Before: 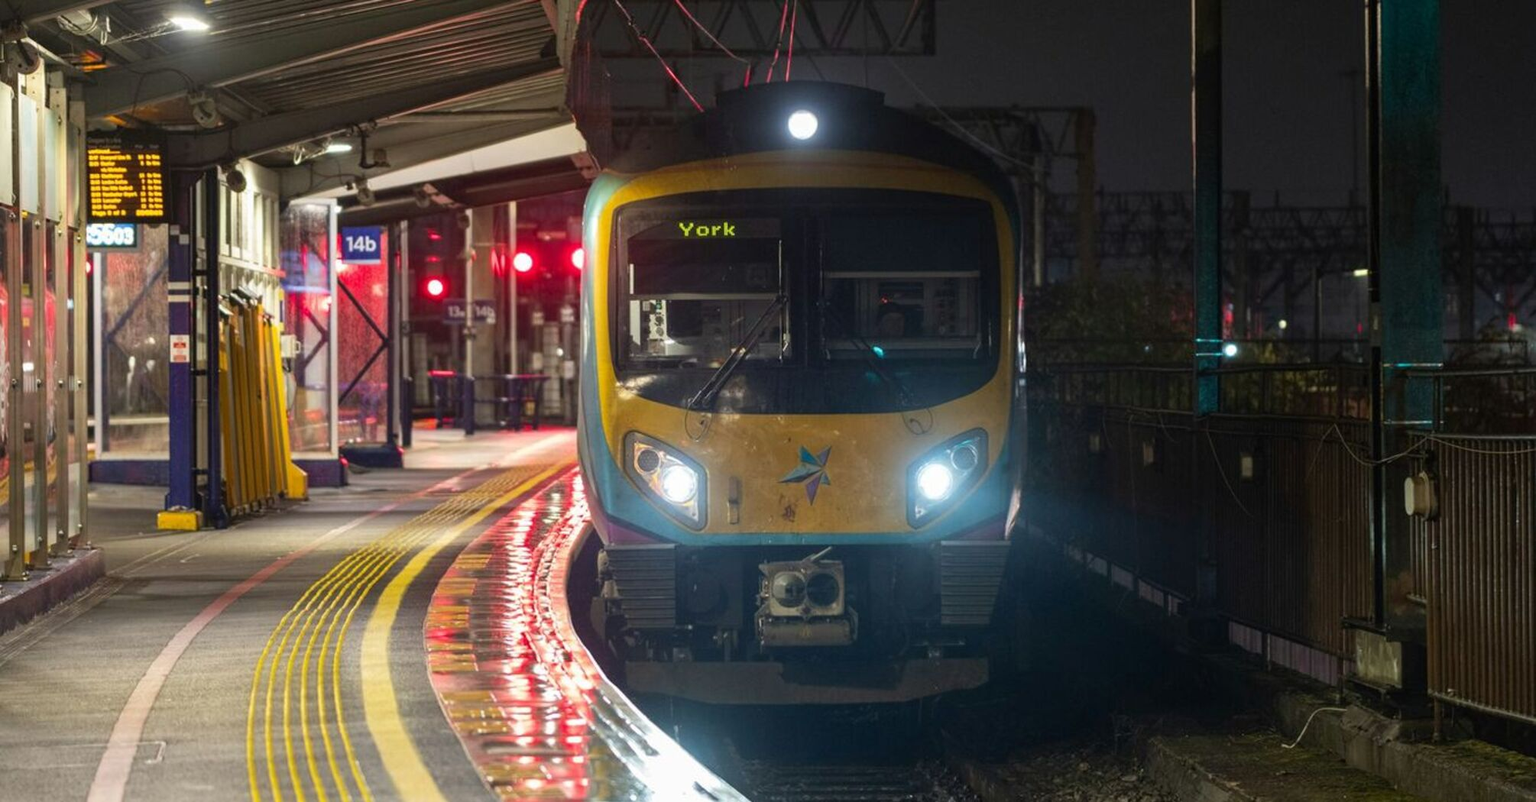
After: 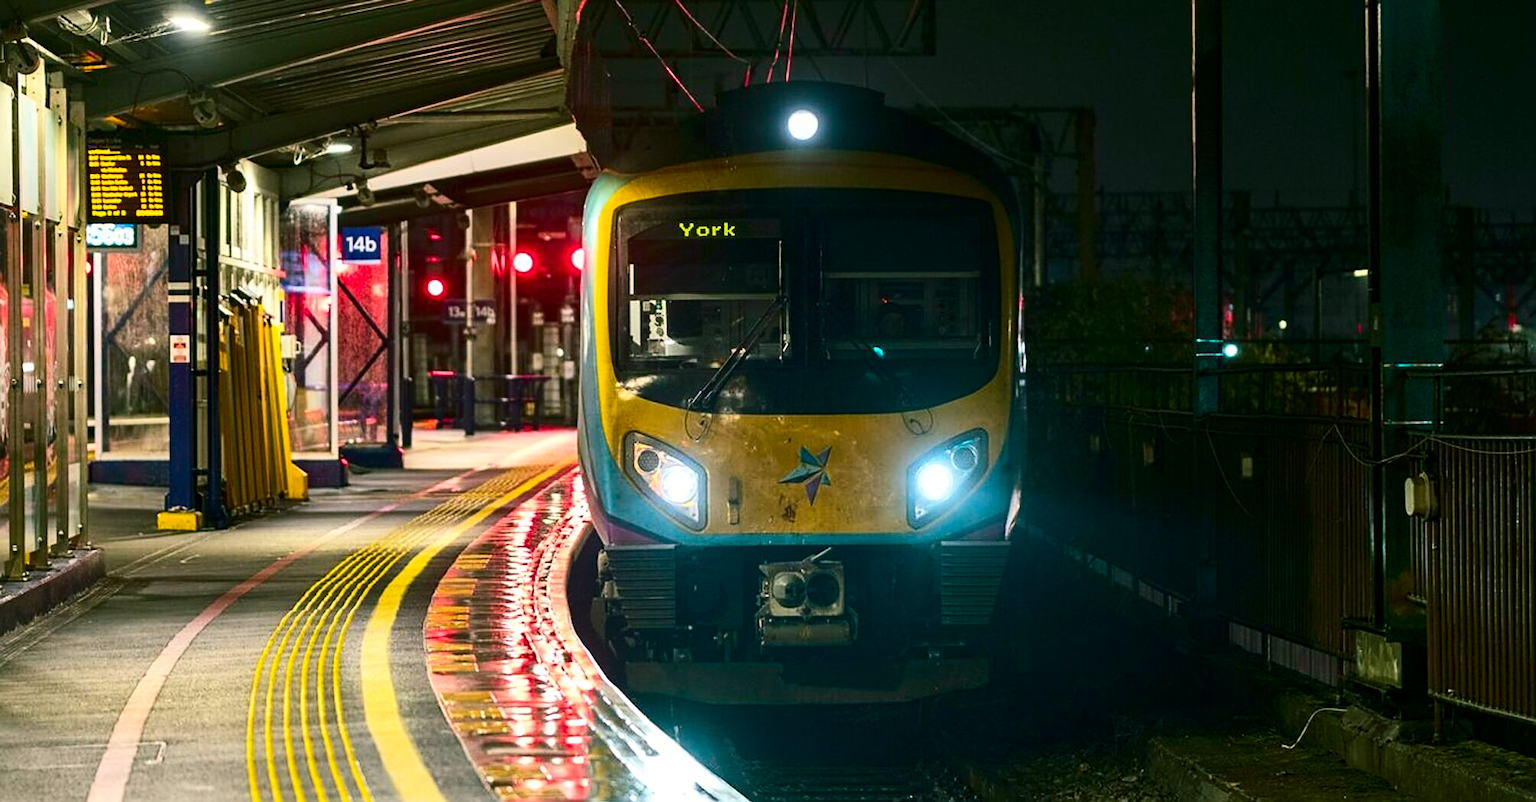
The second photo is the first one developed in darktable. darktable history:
contrast brightness saturation: contrast 0.281
local contrast: mode bilateral grid, contrast 21, coarseness 49, detail 120%, midtone range 0.2
color balance rgb: shadows lift › chroma 11.416%, shadows lift › hue 133.4°, power › hue 310.65°, linear chroma grading › global chroma 0.609%, perceptual saturation grading › global saturation 0.009%, global vibrance 50.847%
sharpen: on, module defaults
tone equalizer: mask exposure compensation -0.498 EV
